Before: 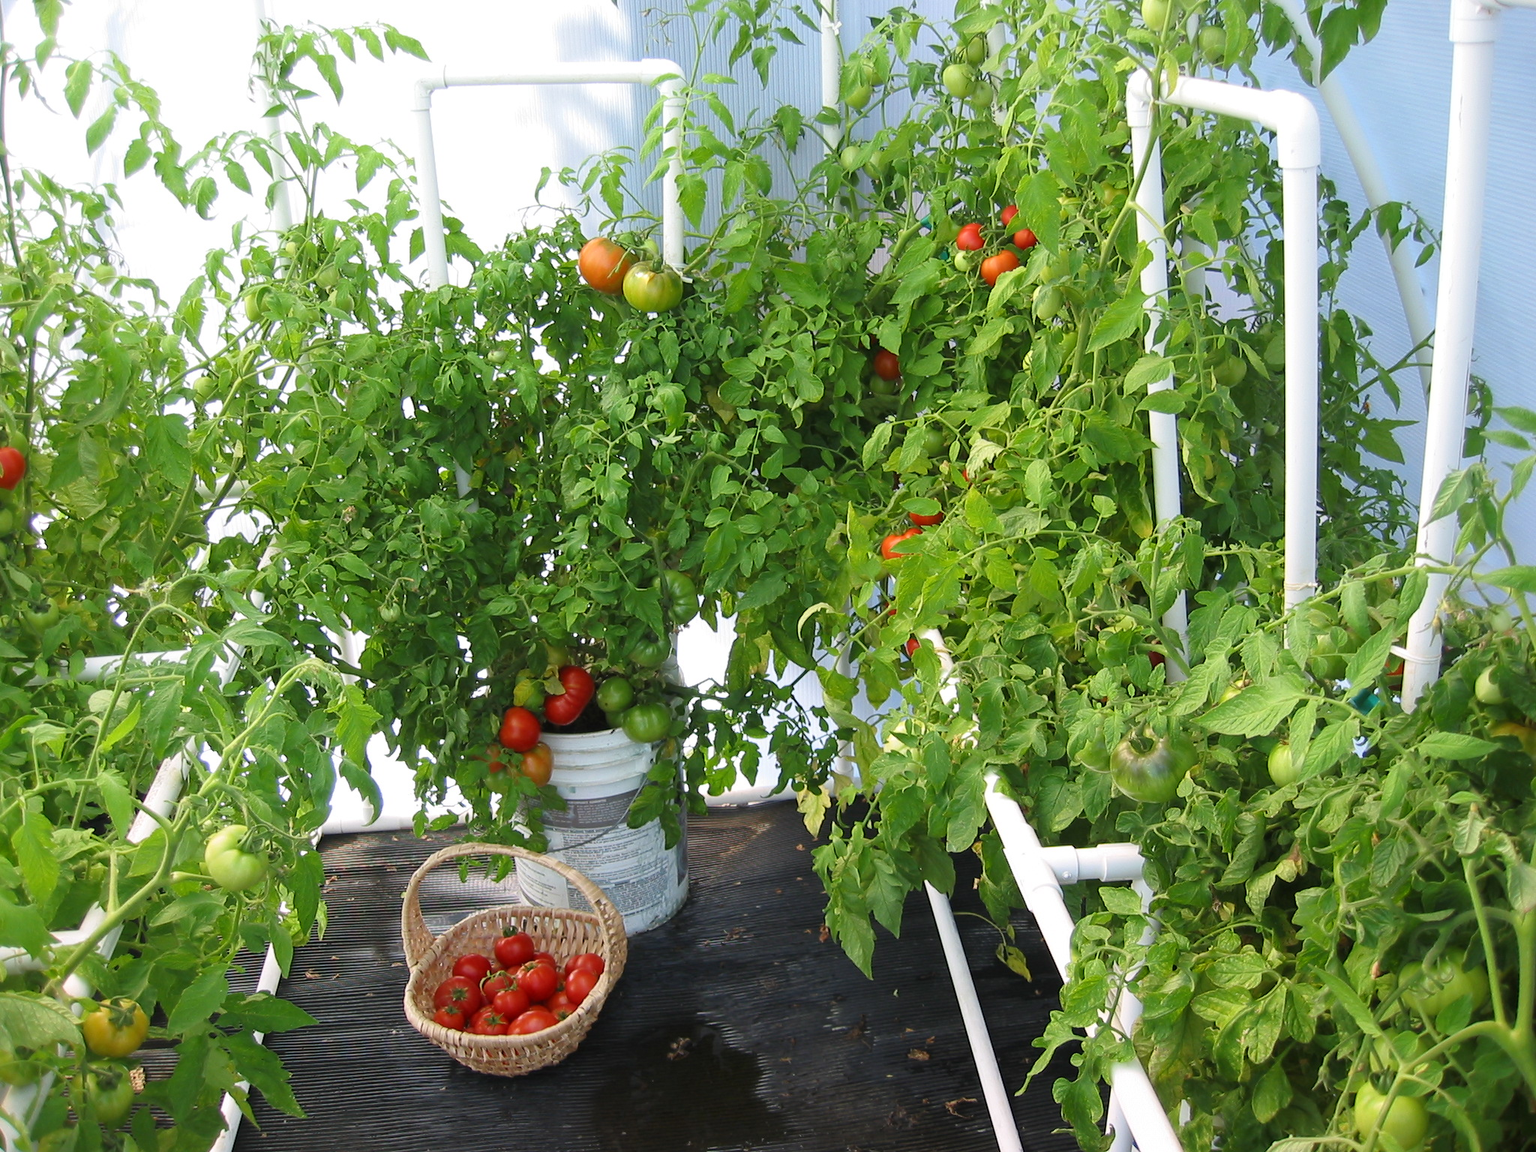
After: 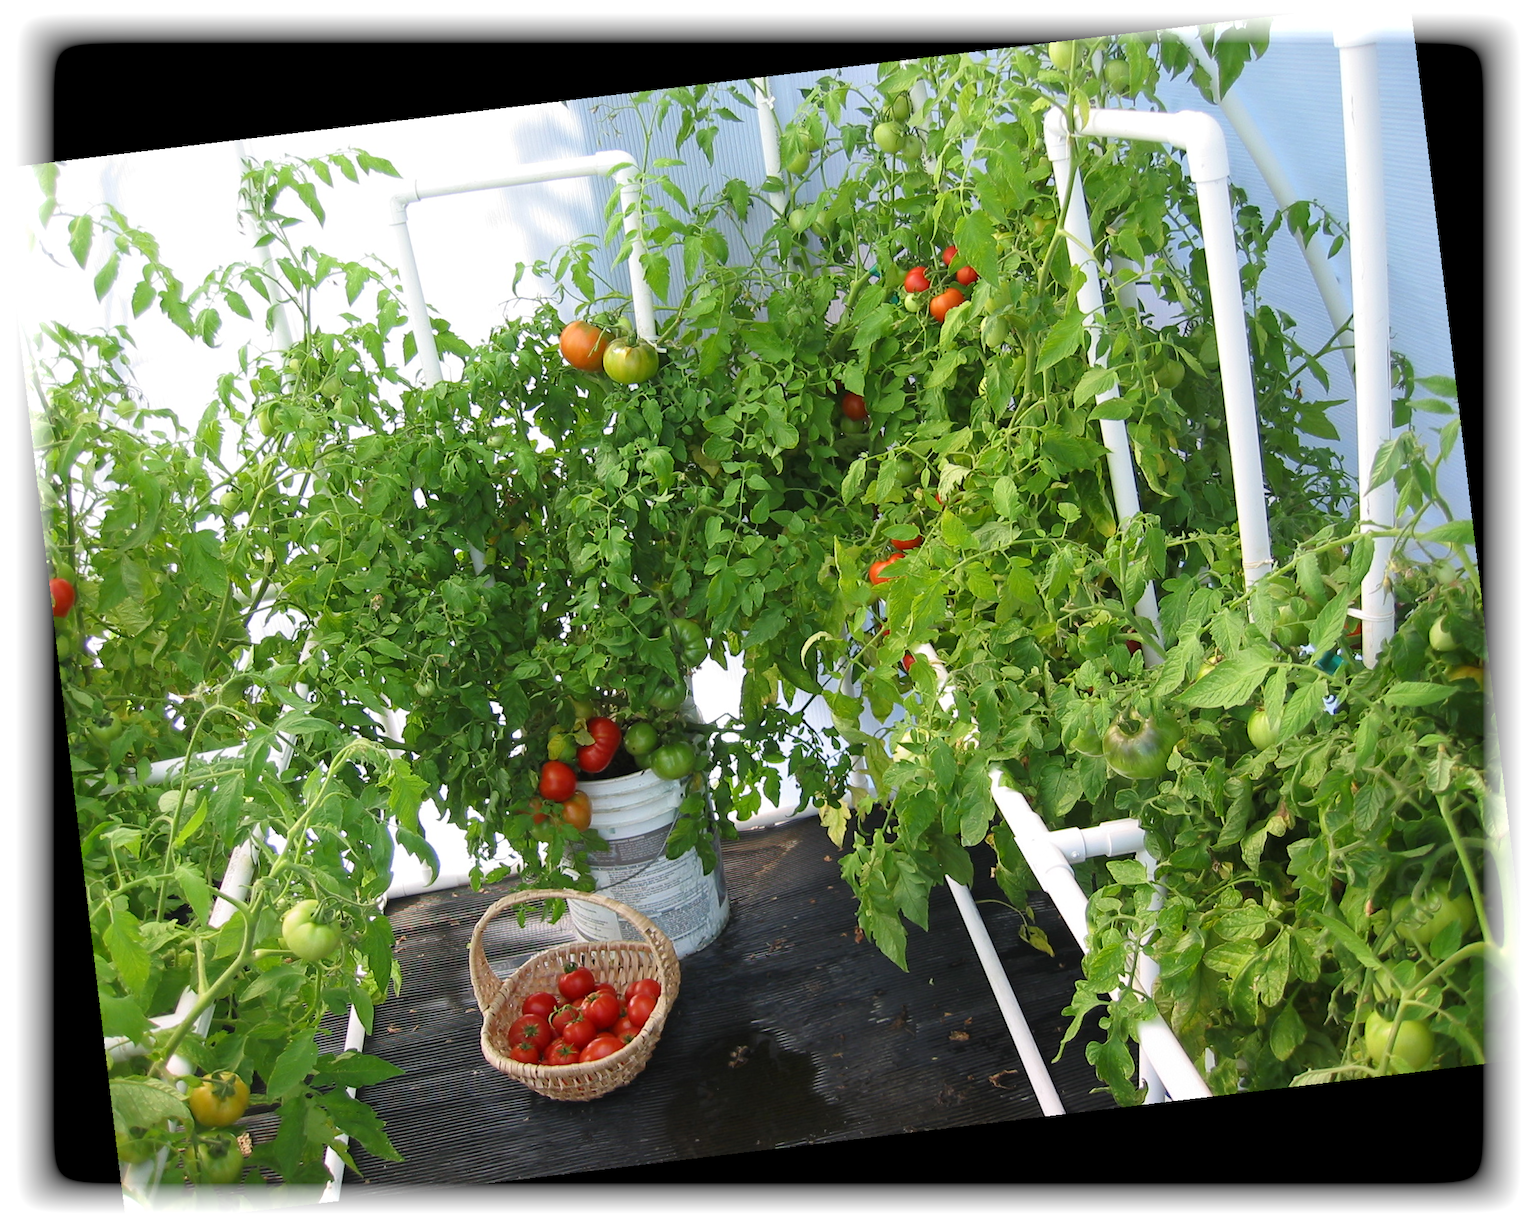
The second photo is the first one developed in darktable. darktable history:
rotate and perspective: rotation -6.83°, automatic cropping off
vignetting: fall-off start 93%, fall-off radius 5%, brightness 1, saturation -0.49, automatic ratio true, width/height ratio 1.332, shape 0.04, unbound false
